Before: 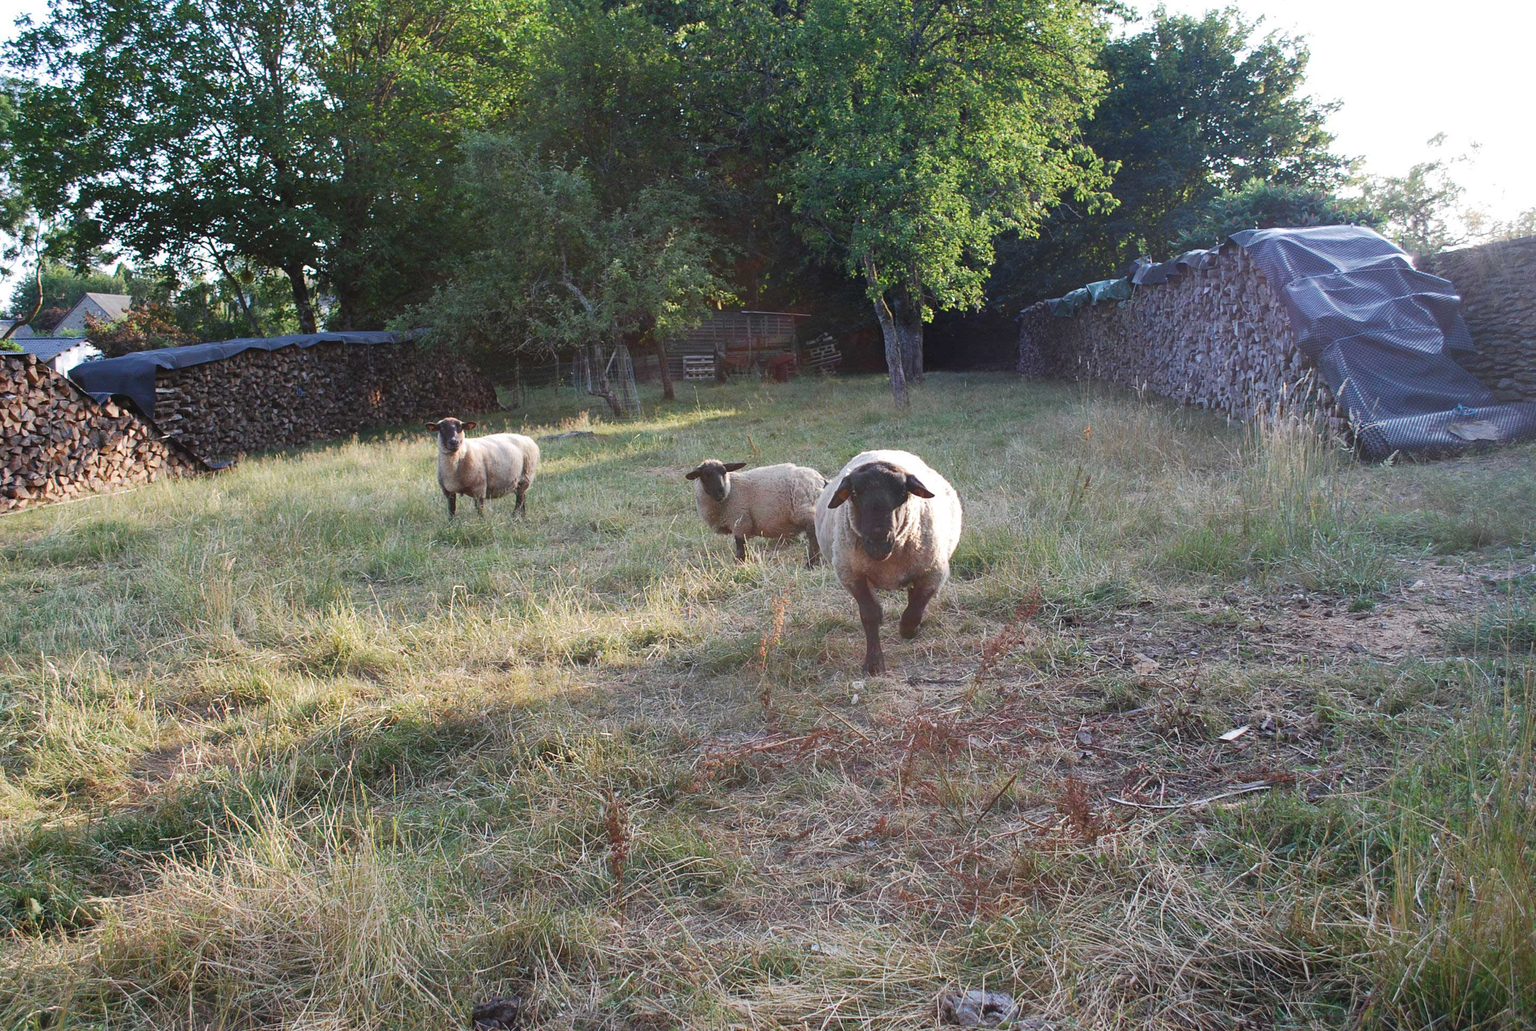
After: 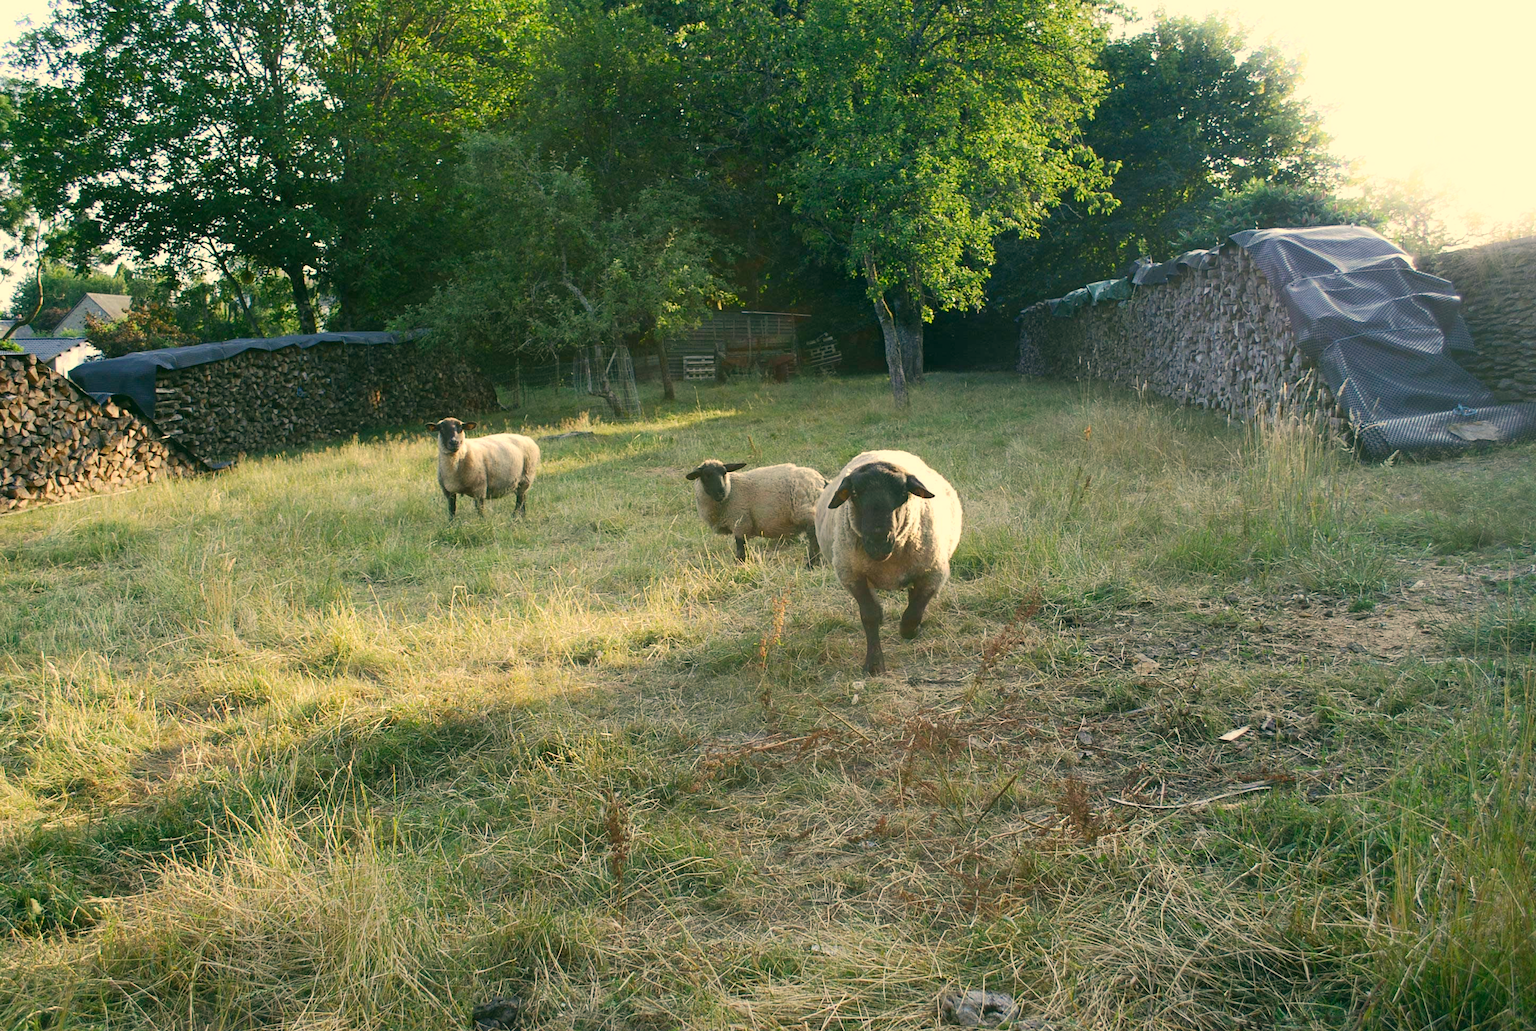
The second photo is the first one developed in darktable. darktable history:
color correction: highlights a* 5.21, highlights b* 24.5, shadows a* -16.02, shadows b* 3.83
shadows and highlights: shadows -21.23, highlights 99.15, soften with gaussian
